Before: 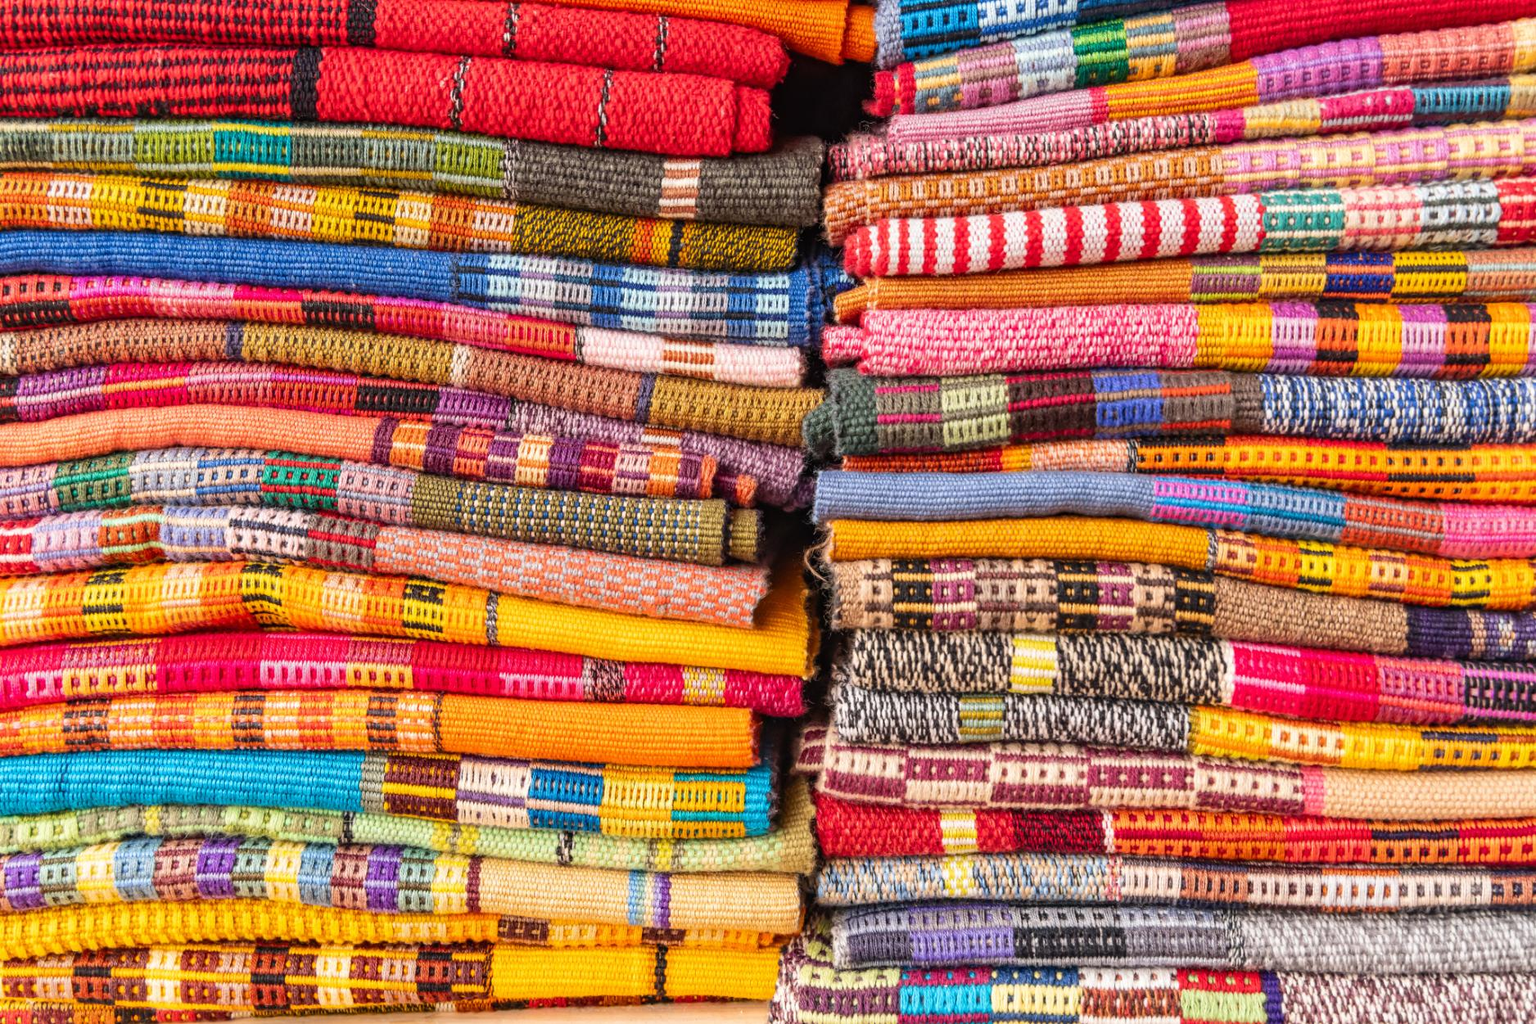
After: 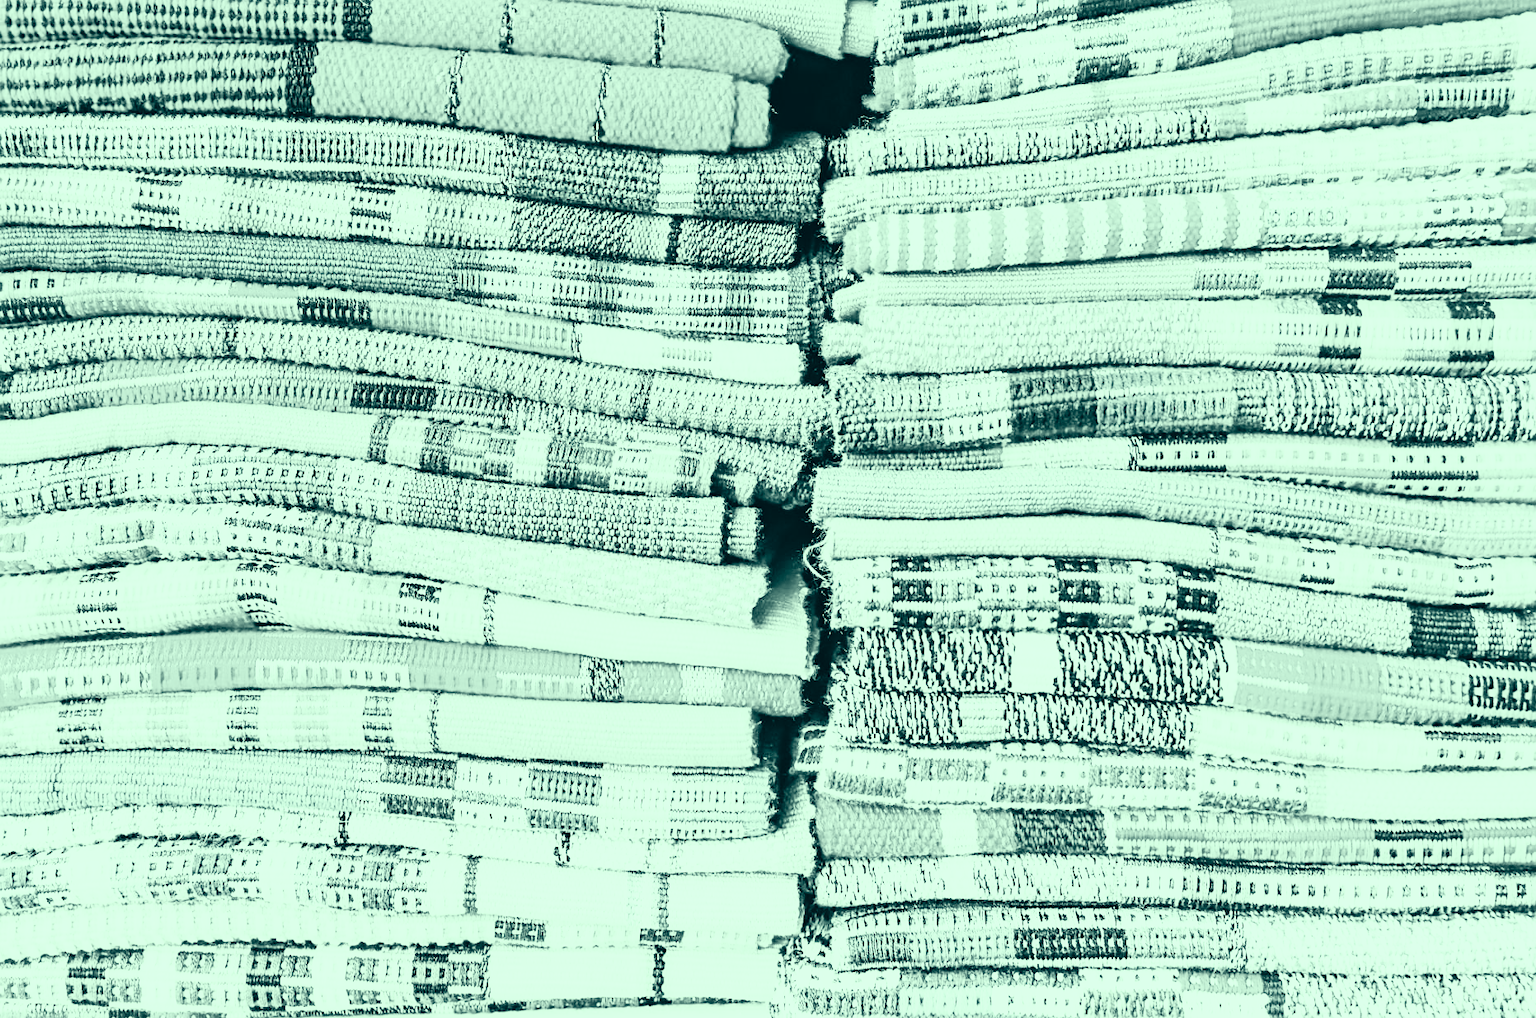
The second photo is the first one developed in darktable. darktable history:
tone equalizer: on, module defaults
filmic rgb: black relative exposure -7.71 EV, white relative exposure 4.44 EV, threshold 3.05 EV, hardness 3.75, latitude 49.34%, contrast 1.101, add noise in highlights 0, preserve chrominance max RGB, color science v3 (2019), use custom middle-gray values true, contrast in highlights soft, enable highlight reconstruction true
crop: left 0.44%, top 0.629%, right 0.205%, bottom 0.624%
exposure: black level correction -0.002, exposure 1.349 EV, compensate exposure bias true, compensate highlight preservation false
sharpen: on, module defaults
contrast brightness saturation: contrast 0.518, brightness 0.482, saturation -0.989
color correction: highlights a* -19.38, highlights b* 9.8, shadows a* -20.41, shadows b* -11.01
